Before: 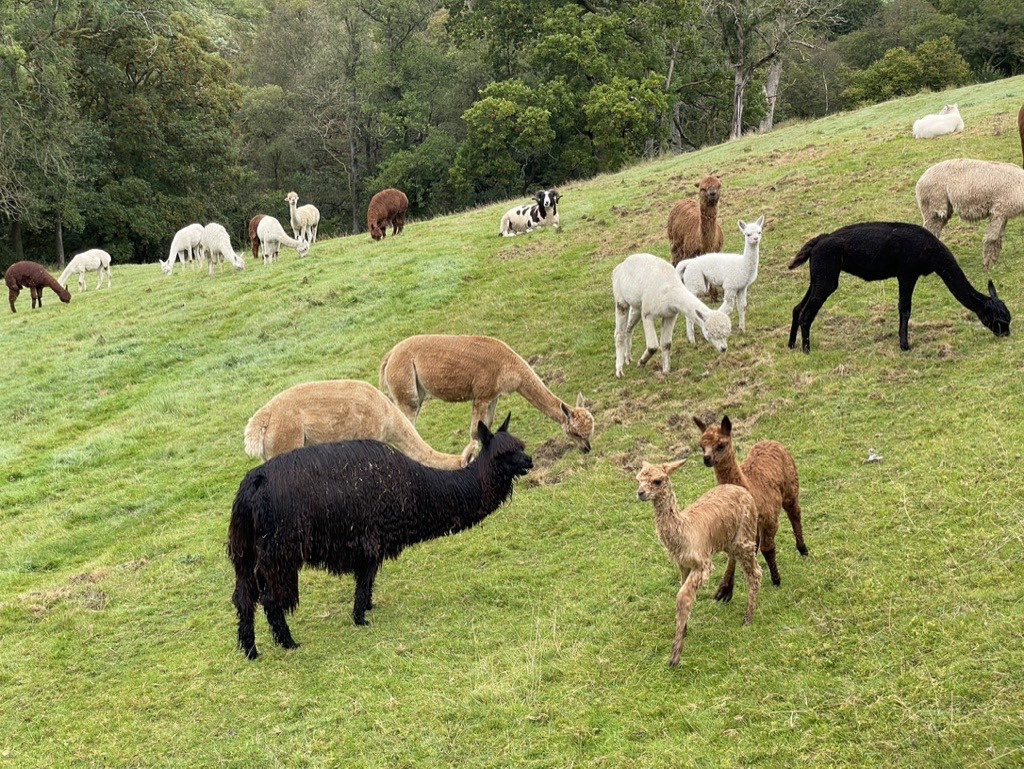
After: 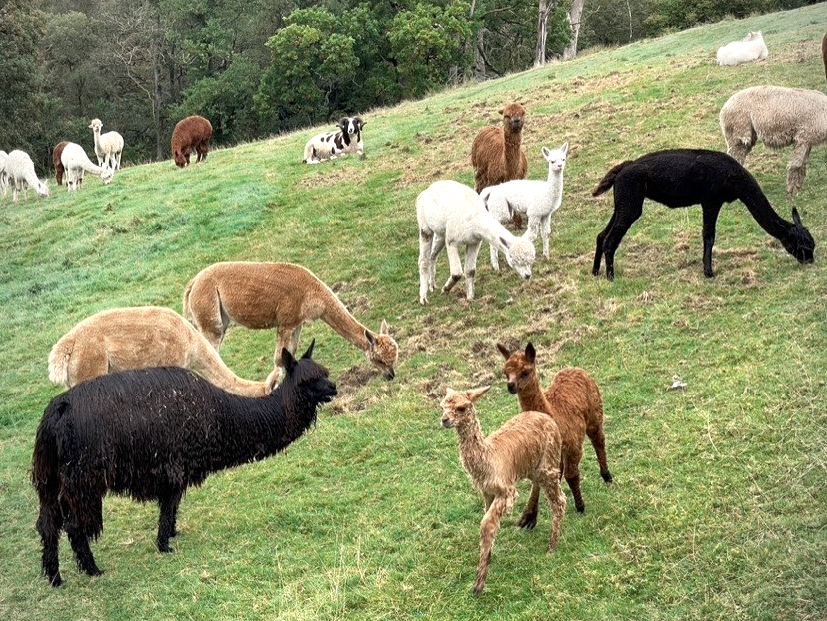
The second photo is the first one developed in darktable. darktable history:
crop: left 19.159%, top 9.58%, bottom 9.58%
vignetting: fall-off radius 60.92%
color zones: curves: ch0 [(0, 0.5) (0.125, 0.4) (0.25, 0.5) (0.375, 0.4) (0.5, 0.4) (0.625, 0.35) (0.75, 0.35) (0.875, 0.5)]; ch1 [(0, 0.35) (0.125, 0.45) (0.25, 0.35) (0.375, 0.35) (0.5, 0.35) (0.625, 0.35) (0.75, 0.45) (0.875, 0.35)]; ch2 [(0, 0.6) (0.125, 0.5) (0.25, 0.5) (0.375, 0.6) (0.5, 0.6) (0.625, 0.5) (0.75, 0.5) (0.875, 0.5)]
shadows and highlights: highlights color adjustment 0%, soften with gaussian
exposure: black level correction 0.001, exposure 0.5 EV, compensate exposure bias true, compensate highlight preservation false
